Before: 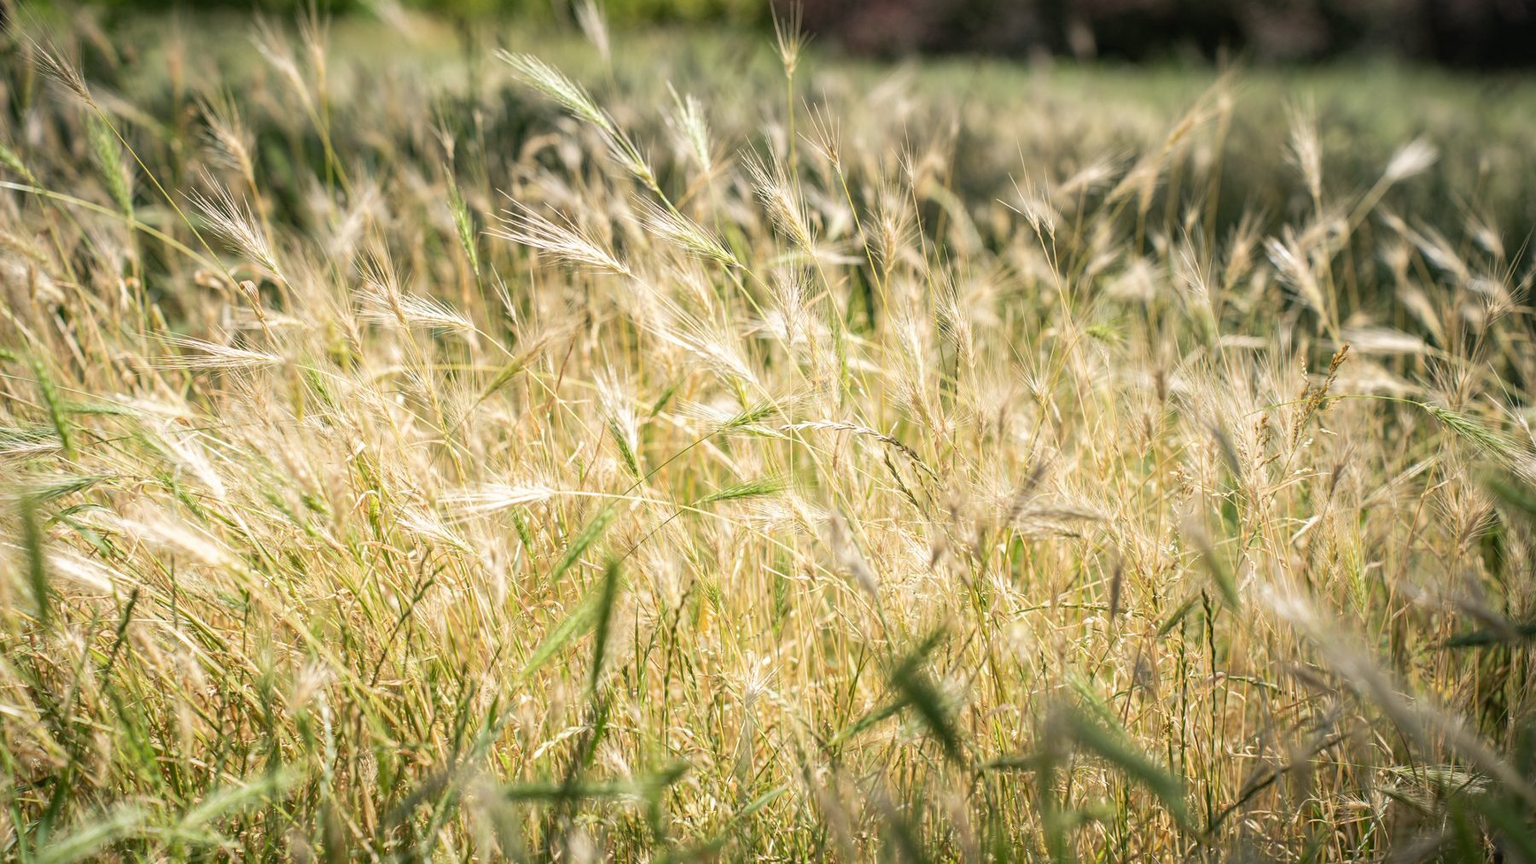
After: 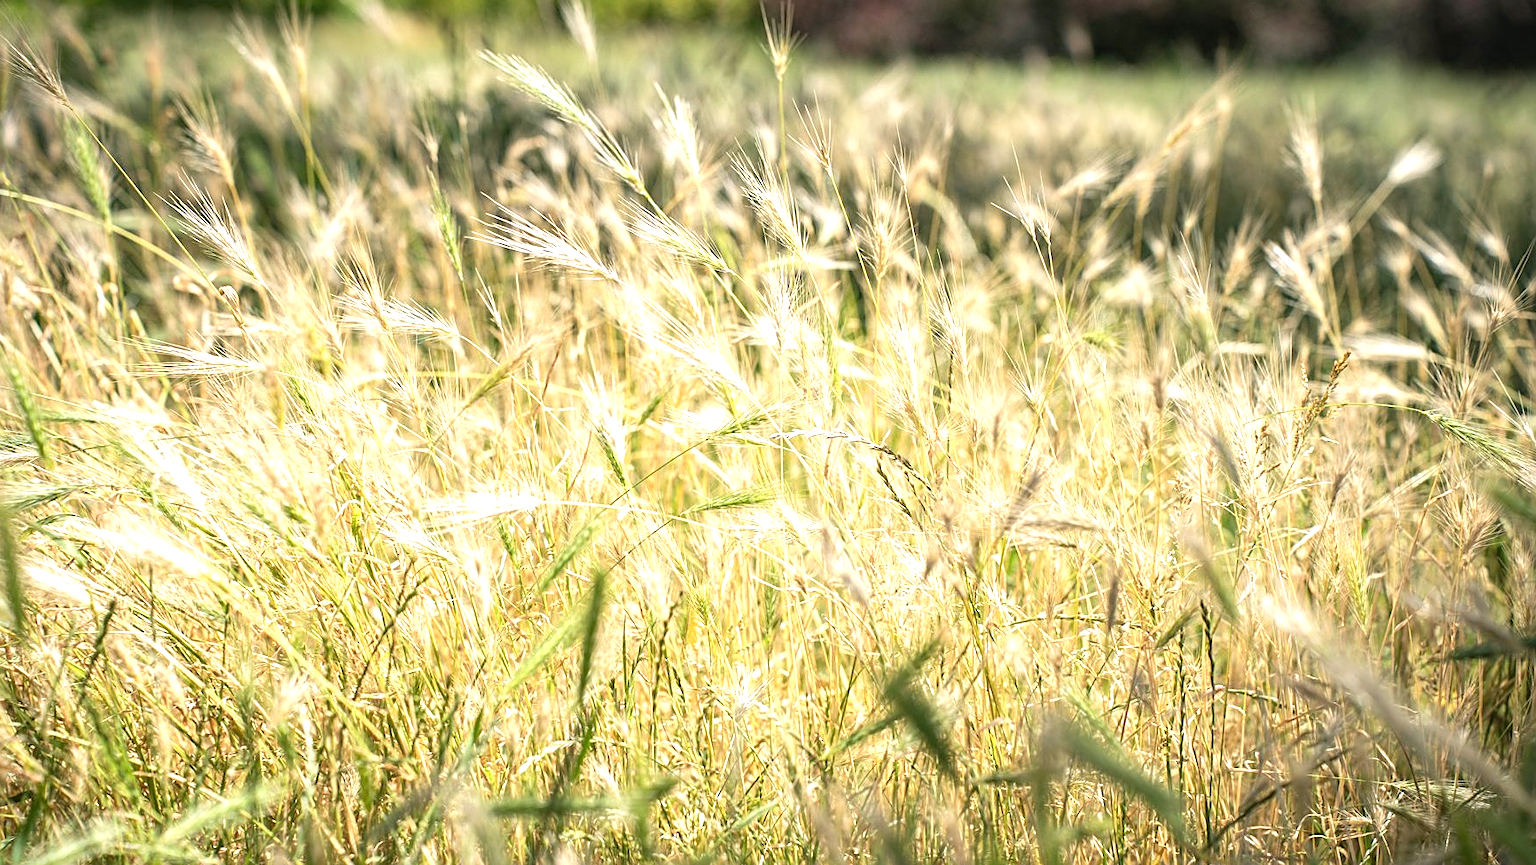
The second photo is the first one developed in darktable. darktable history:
sharpen: on, module defaults
exposure: exposure 0.669 EV, compensate highlight preservation false
crop: left 1.654%, right 0.272%, bottom 1.672%
levels: white 99.9%
